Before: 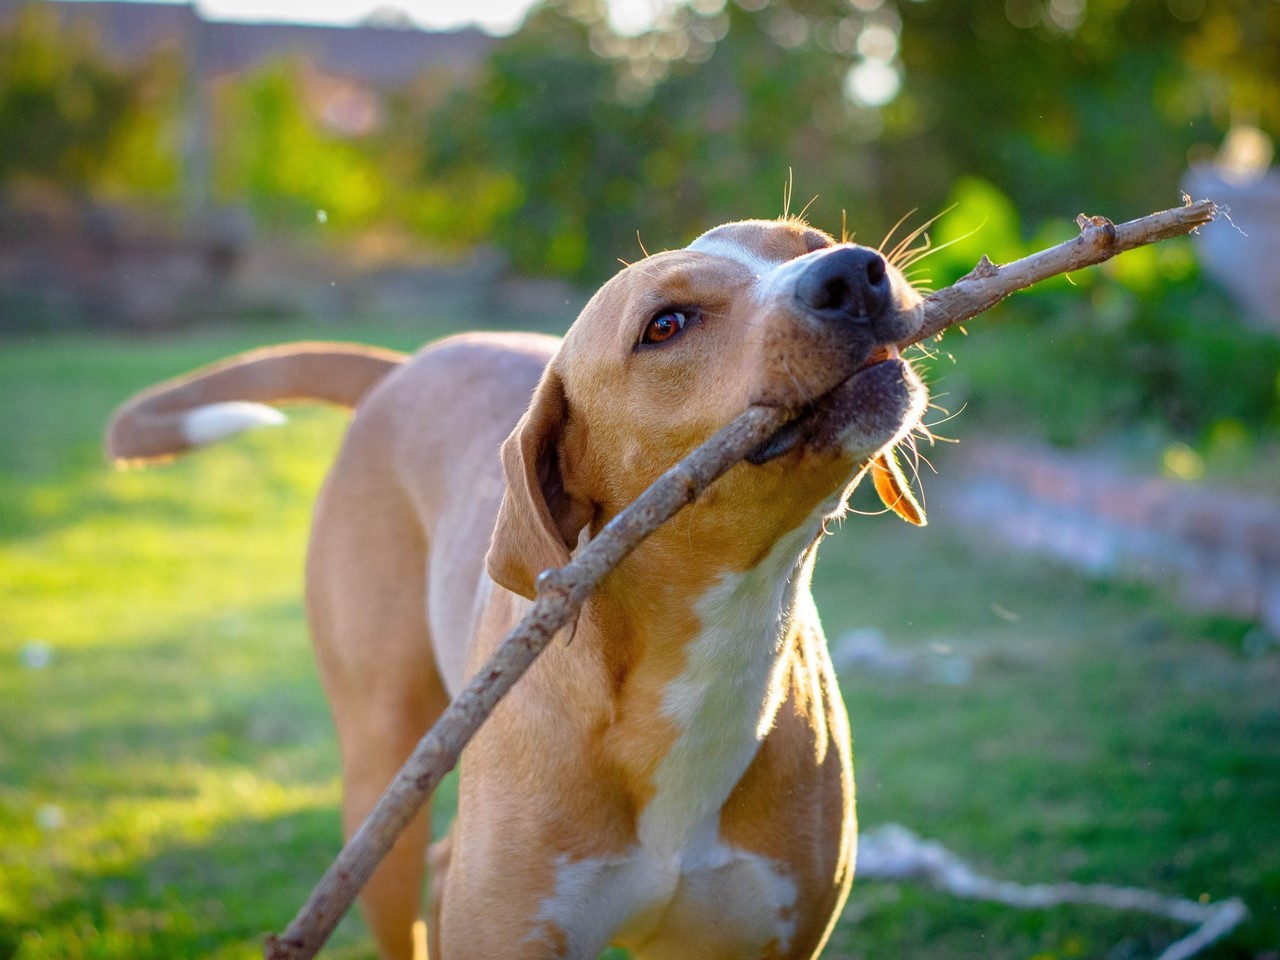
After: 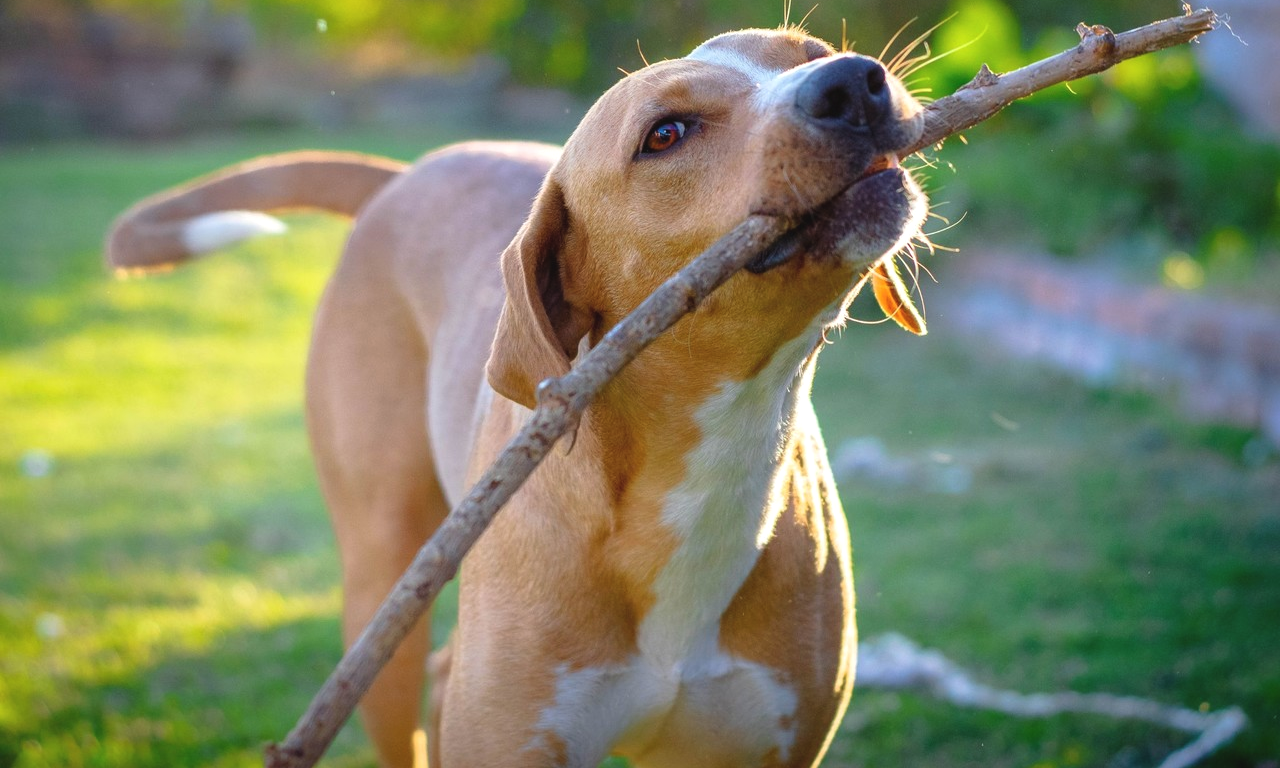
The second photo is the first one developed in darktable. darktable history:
shadows and highlights: shadows 12, white point adjustment 1.2, highlights -0.36, soften with gaussian
crop and rotate: top 19.998%
exposure: black level correction -0.005, exposure 0.054 EV, compensate highlight preservation false
